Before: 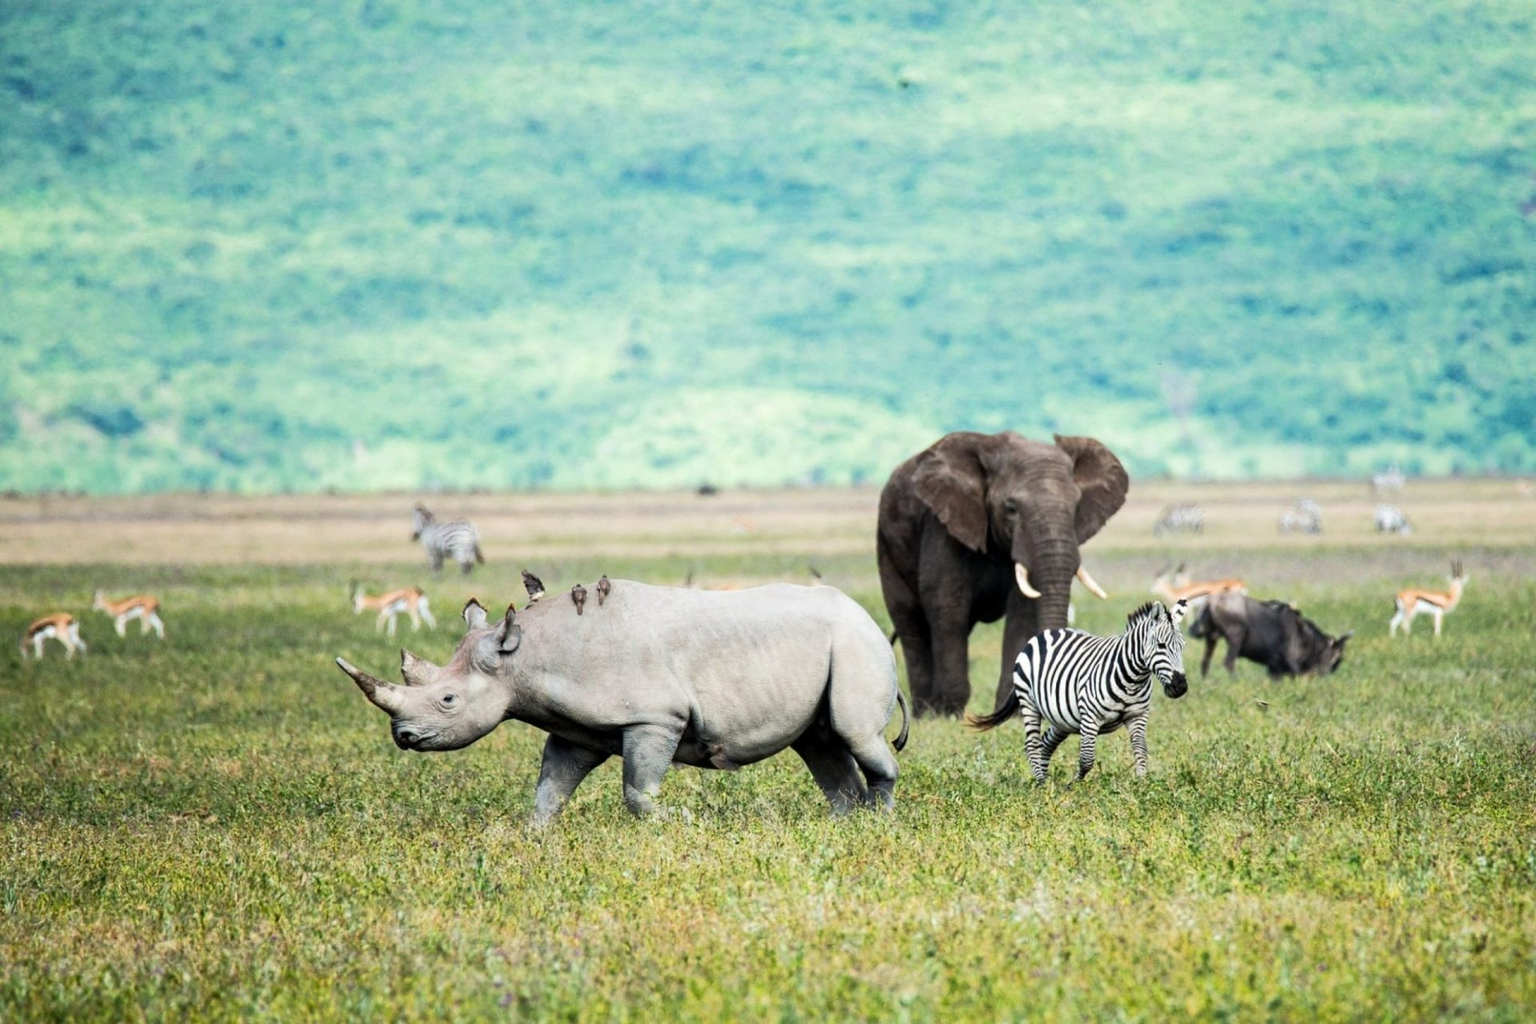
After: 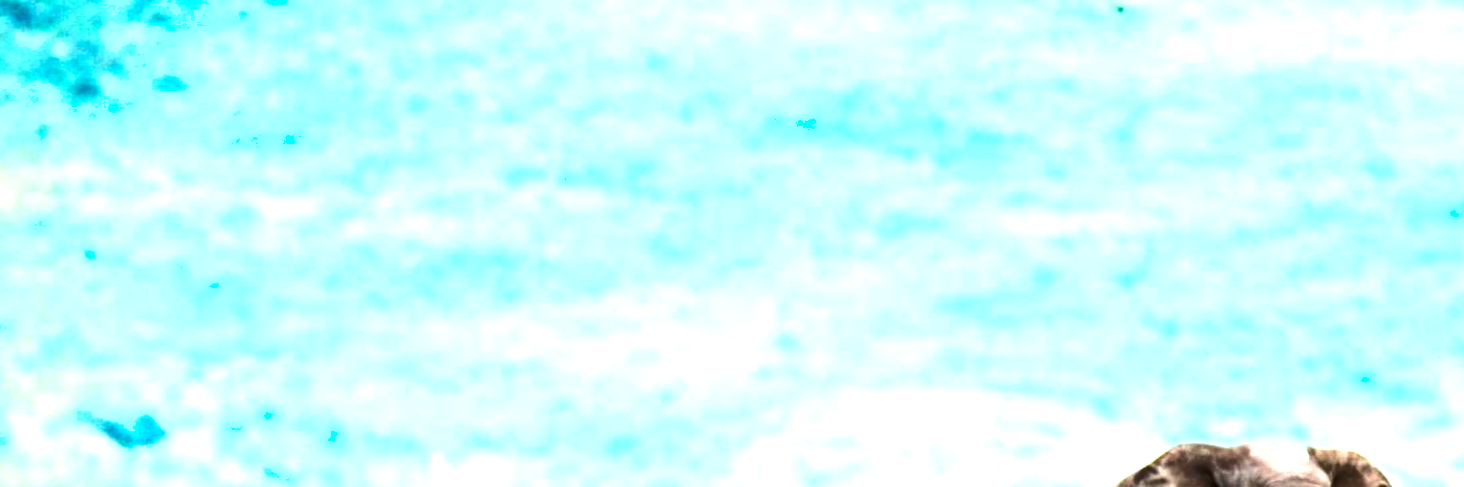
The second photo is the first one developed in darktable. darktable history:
color balance rgb: perceptual saturation grading › global saturation 20%, global vibrance 20%
exposure: exposure 1 EV, compensate highlight preservation false
crop: left 0.579%, top 7.627%, right 23.167%, bottom 54.275%
tone equalizer: -8 EV -0.75 EV, -7 EV -0.7 EV, -6 EV -0.6 EV, -5 EV -0.4 EV, -3 EV 0.4 EV, -2 EV 0.6 EV, -1 EV 0.7 EV, +0 EV 0.75 EV, edges refinement/feathering 500, mask exposure compensation -1.57 EV, preserve details no
shadows and highlights: shadows 32, highlights -32, soften with gaussian
